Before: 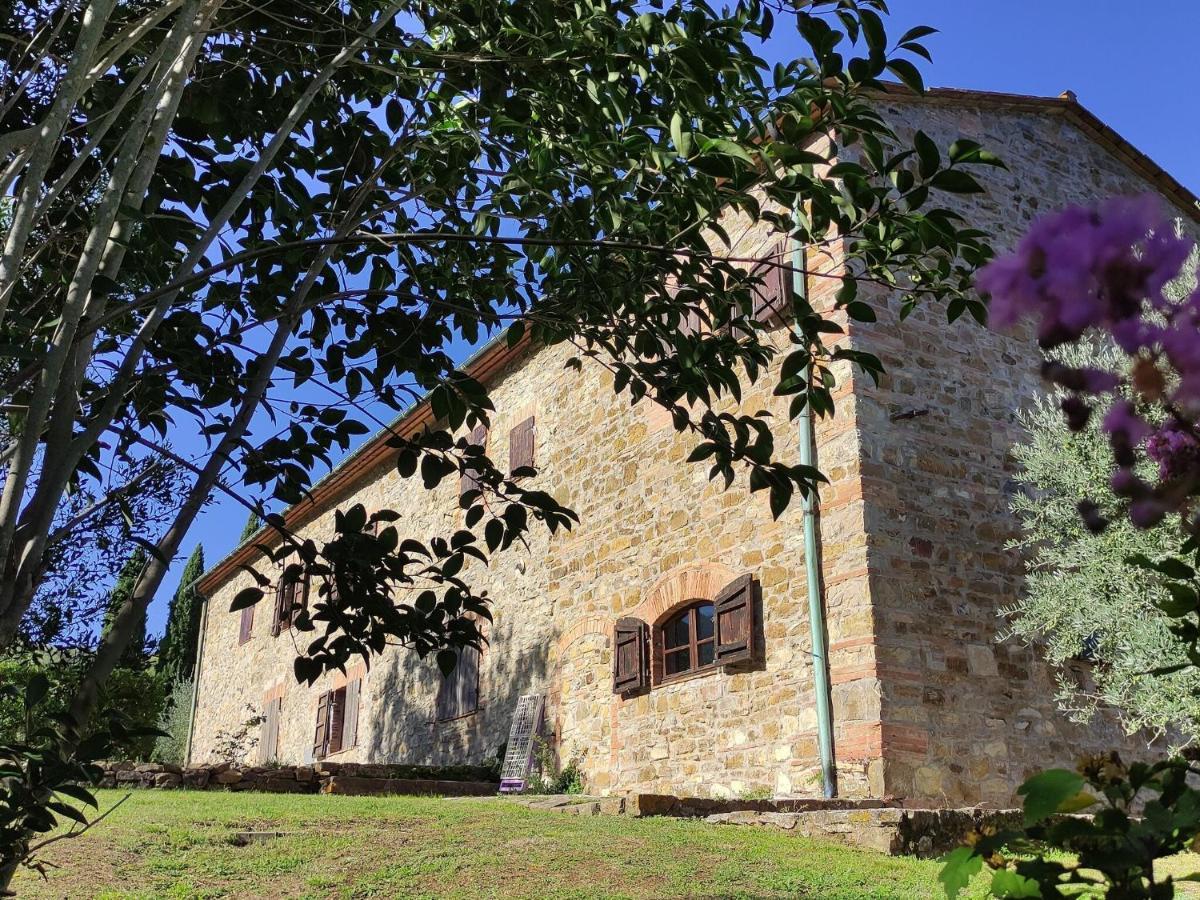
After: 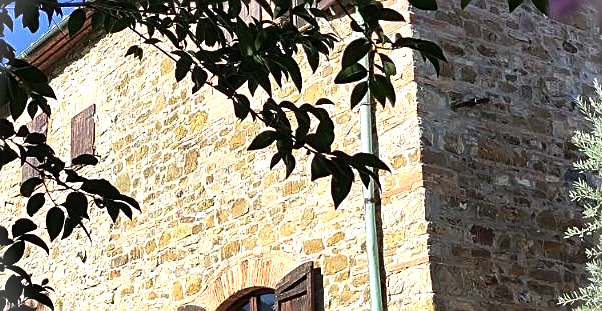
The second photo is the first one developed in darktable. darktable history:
vignetting: fall-off start 100%, brightness 0.3, saturation 0
crop: left 36.607%, top 34.735%, right 13.146%, bottom 30.611%
tone equalizer: -8 EV -0.417 EV, -7 EV -0.389 EV, -6 EV -0.333 EV, -5 EV -0.222 EV, -3 EV 0.222 EV, -2 EV 0.333 EV, -1 EV 0.389 EV, +0 EV 0.417 EV, edges refinement/feathering 500, mask exposure compensation -1.57 EV, preserve details no
tone curve: curves: ch0 [(0, 0) (0.8, 0.757) (1, 1)], color space Lab, linked channels, preserve colors none
exposure: exposure 0.376 EV, compensate highlight preservation false
sharpen: on, module defaults
